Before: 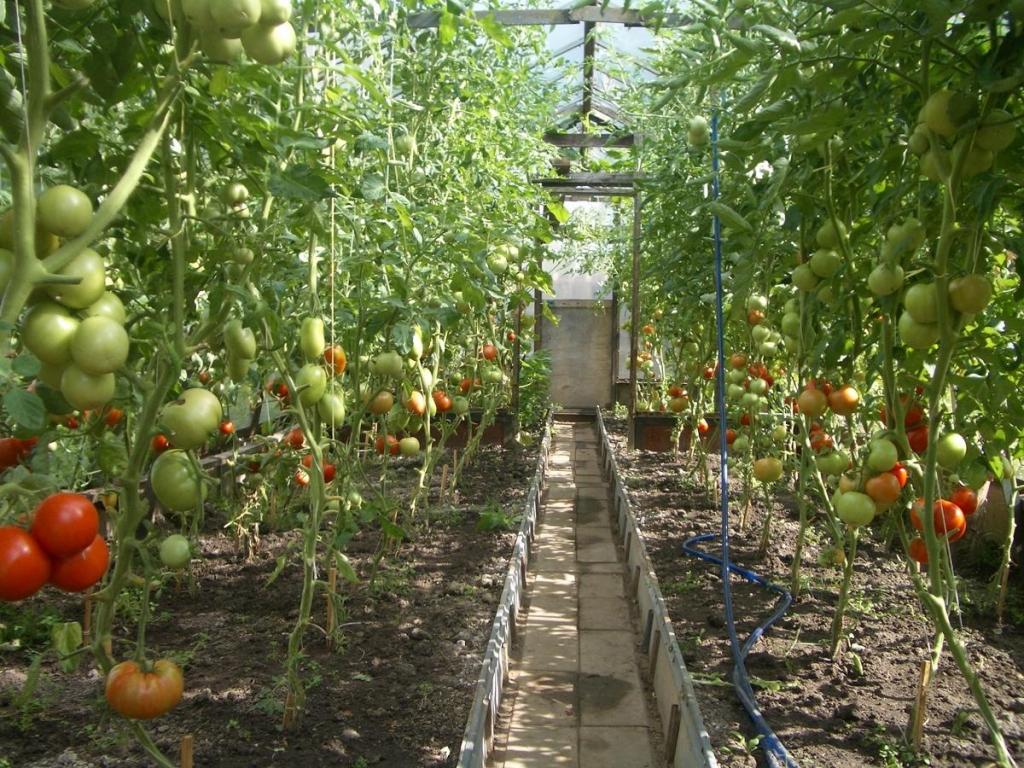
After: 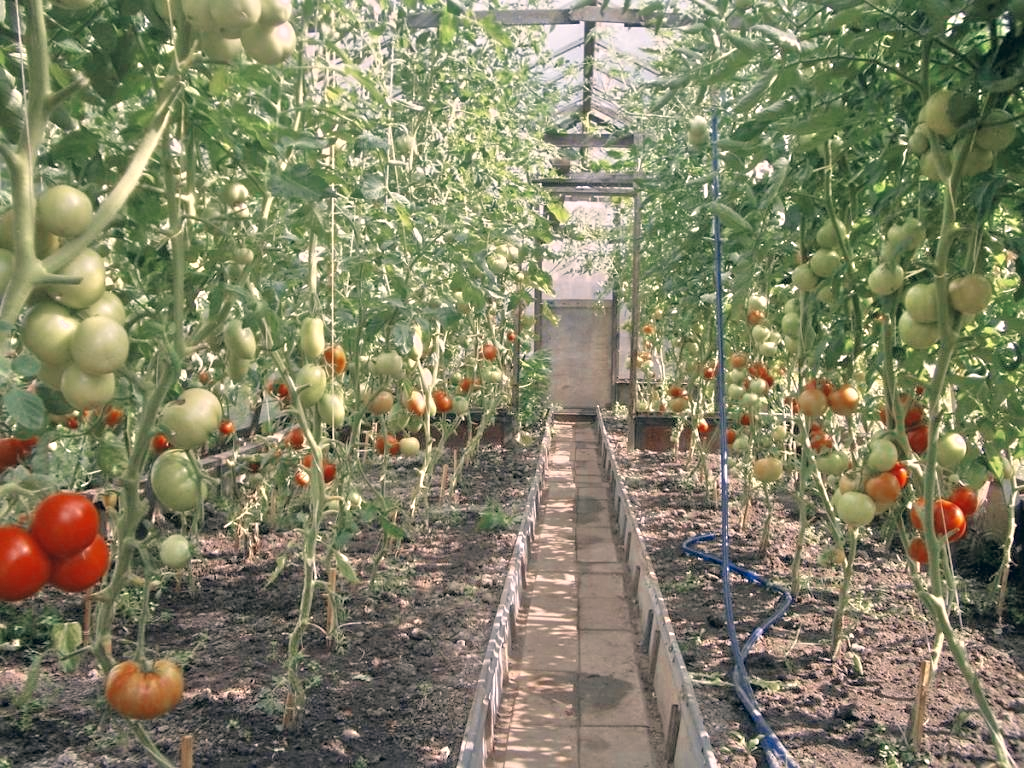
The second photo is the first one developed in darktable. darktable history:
color correction: highlights a* 14.46, highlights b* 5.85, shadows a* -5.53, shadows b* -15.24, saturation 0.85
vibrance: on, module defaults
tone equalizer: -7 EV 0.15 EV, -6 EV 0.6 EV, -5 EV 1.15 EV, -4 EV 1.33 EV, -3 EV 1.15 EV, -2 EV 0.6 EV, -1 EV 0.15 EV, mask exposure compensation -0.5 EV
white balance: emerald 1
sharpen: amount 0.2
color zones: curves: ch0 [(0, 0.5) (0.125, 0.4) (0.25, 0.5) (0.375, 0.4) (0.5, 0.4) (0.625, 0.35) (0.75, 0.35) (0.875, 0.5)]; ch1 [(0, 0.35) (0.125, 0.45) (0.25, 0.35) (0.375, 0.35) (0.5, 0.35) (0.625, 0.35) (0.75, 0.45) (0.875, 0.35)]; ch2 [(0, 0.6) (0.125, 0.5) (0.25, 0.5) (0.375, 0.6) (0.5, 0.6) (0.625, 0.5) (0.75, 0.5) (0.875, 0.5)]
